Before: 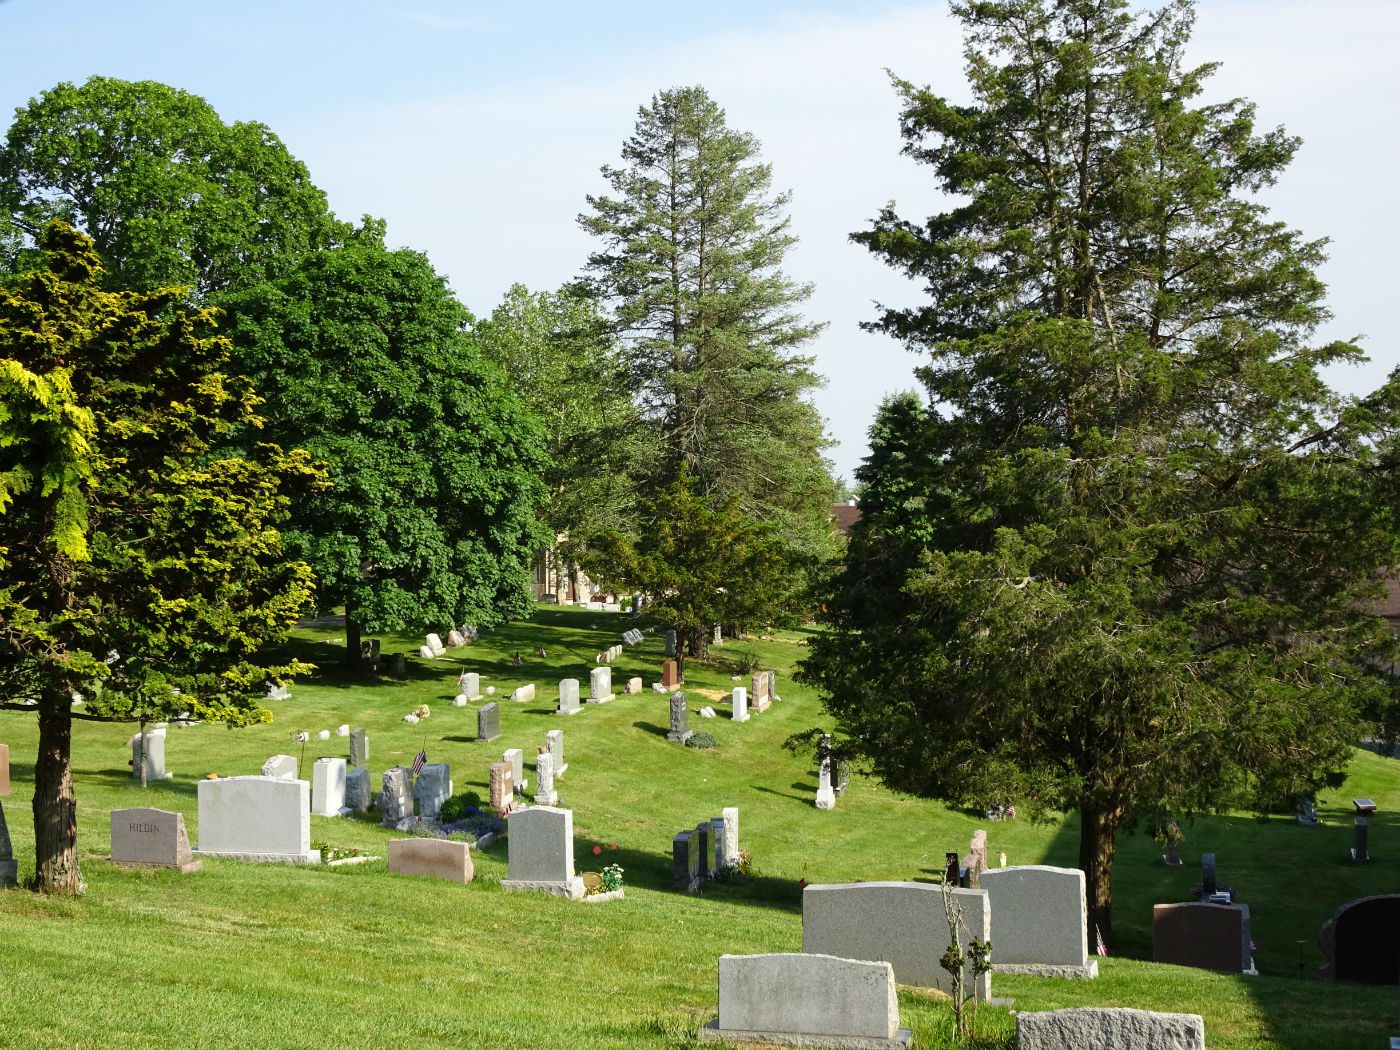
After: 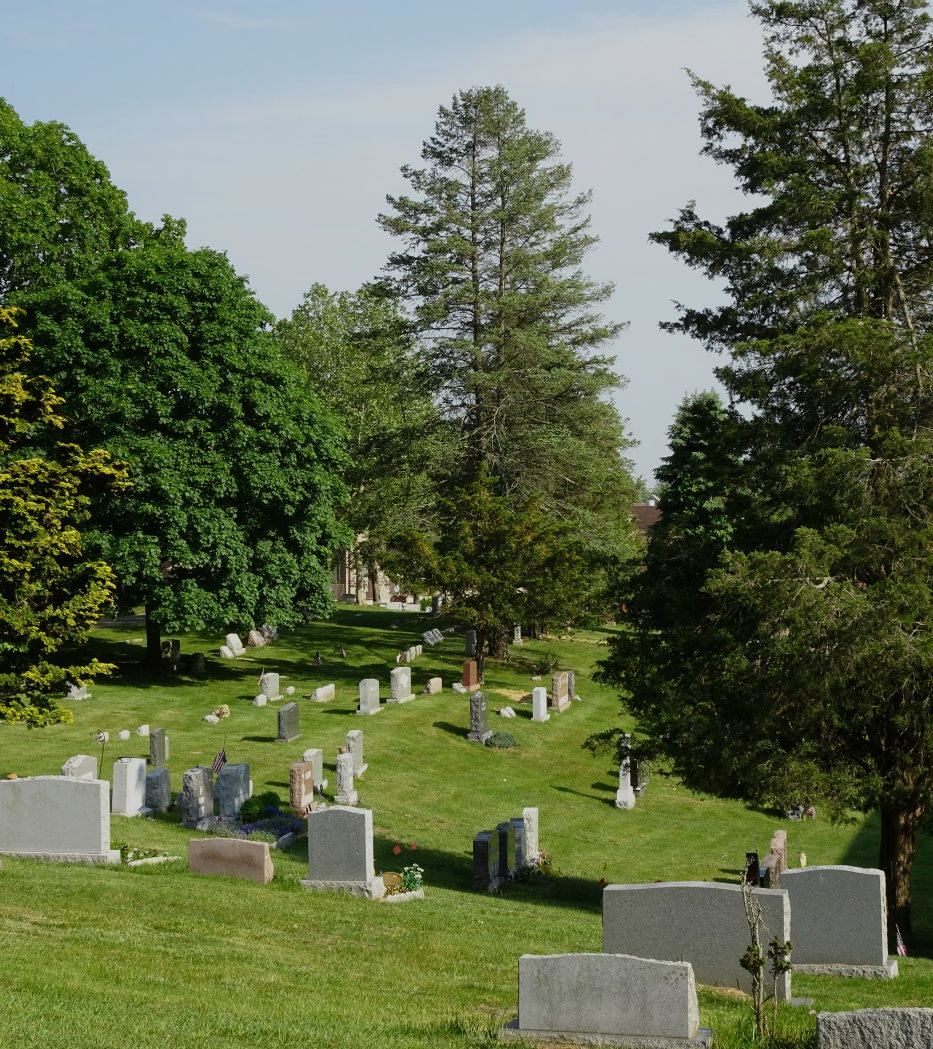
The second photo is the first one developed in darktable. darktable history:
crop and rotate: left 14.385%, right 18.948%
exposure: exposure -0.582 EV, compensate highlight preservation false
base curve: curves: ch0 [(0, 0) (0.303, 0.277) (1, 1)]
